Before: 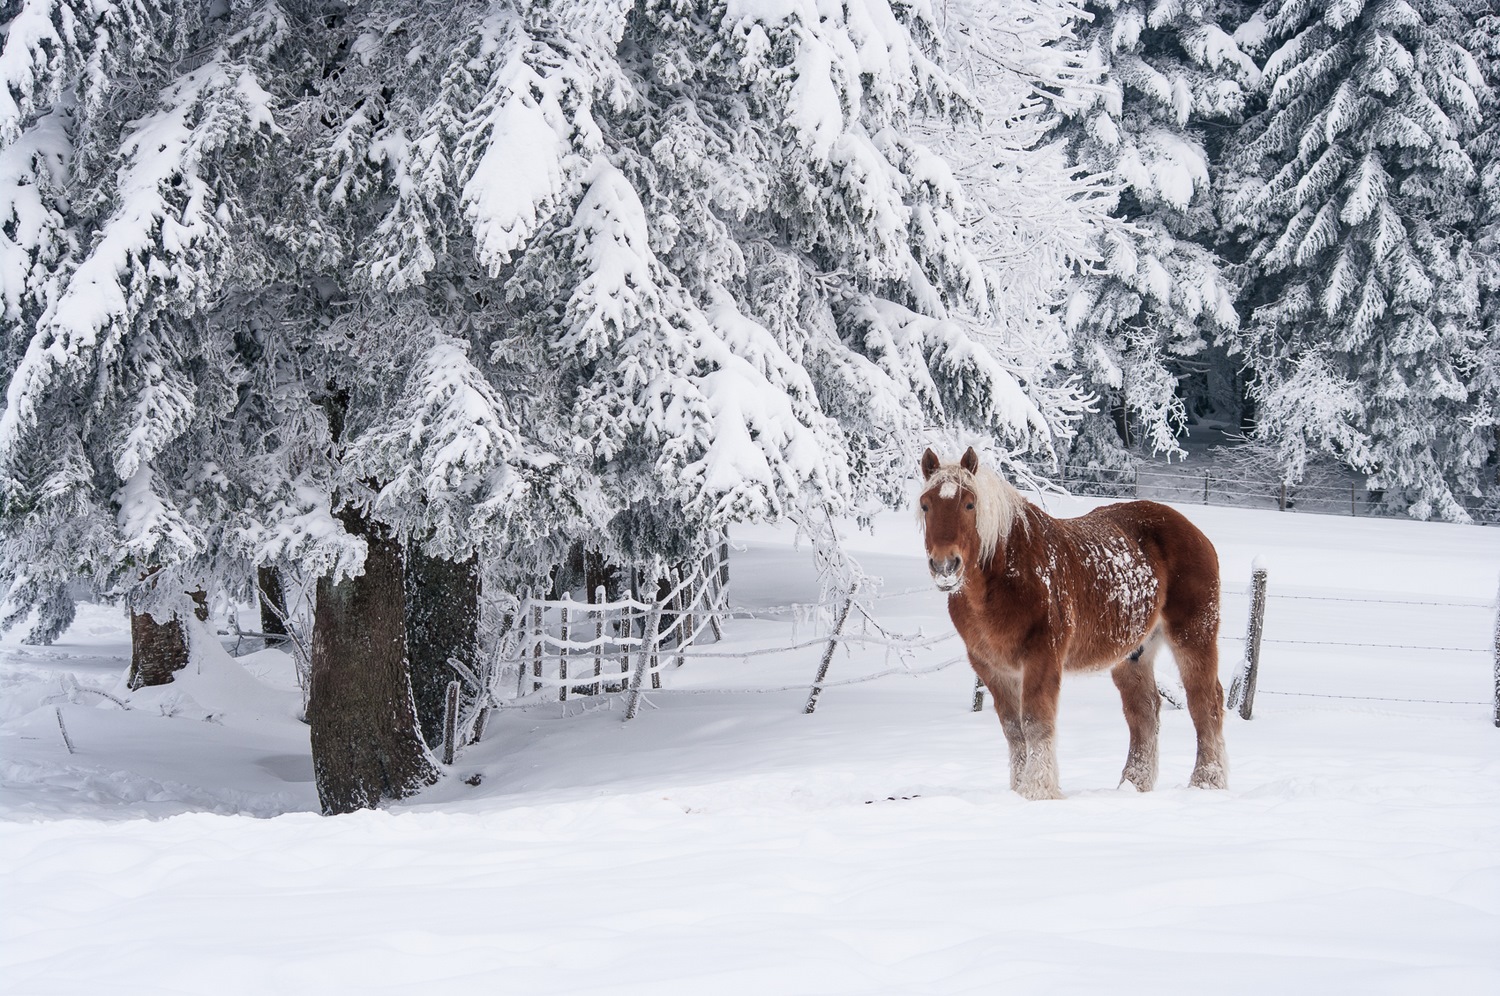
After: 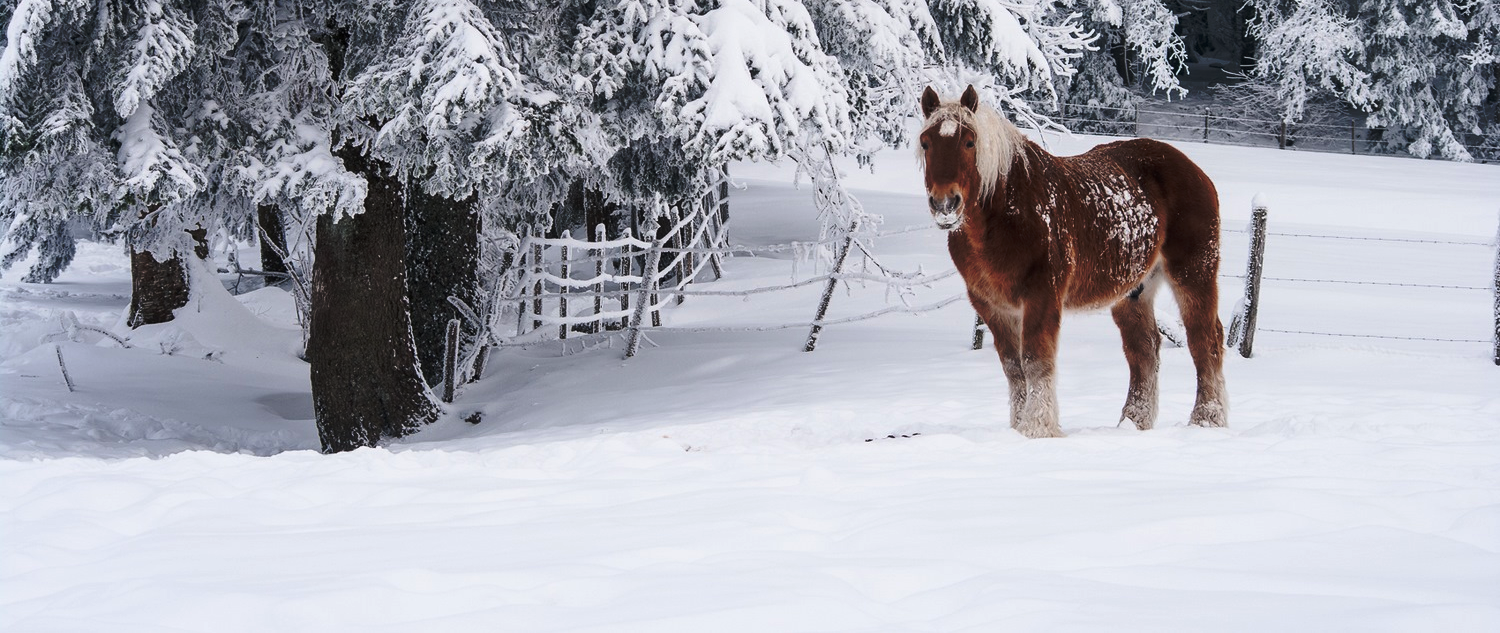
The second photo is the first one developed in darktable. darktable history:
tone curve: curves: ch0 [(0, 0) (0.003, 0.002) (0.011, 0.007) (0.025, 0.015) (0.044, 0.026) (0.069, 0.041) (0.1, 0.059) (0.136, 0.08) (0.177, 0.105) (0.224, 0.132) (0.277, 0.163) (0.335, 0.198) (0.399, 0.253) (0.468, 0.341) (0.543, 0.435) (0.623, 0.532) (0.709, 0.635) (0.801, 0.745) (0.898, 0.873) (1, 1)], preserve colors none
crop and rotate: top 36.435%
